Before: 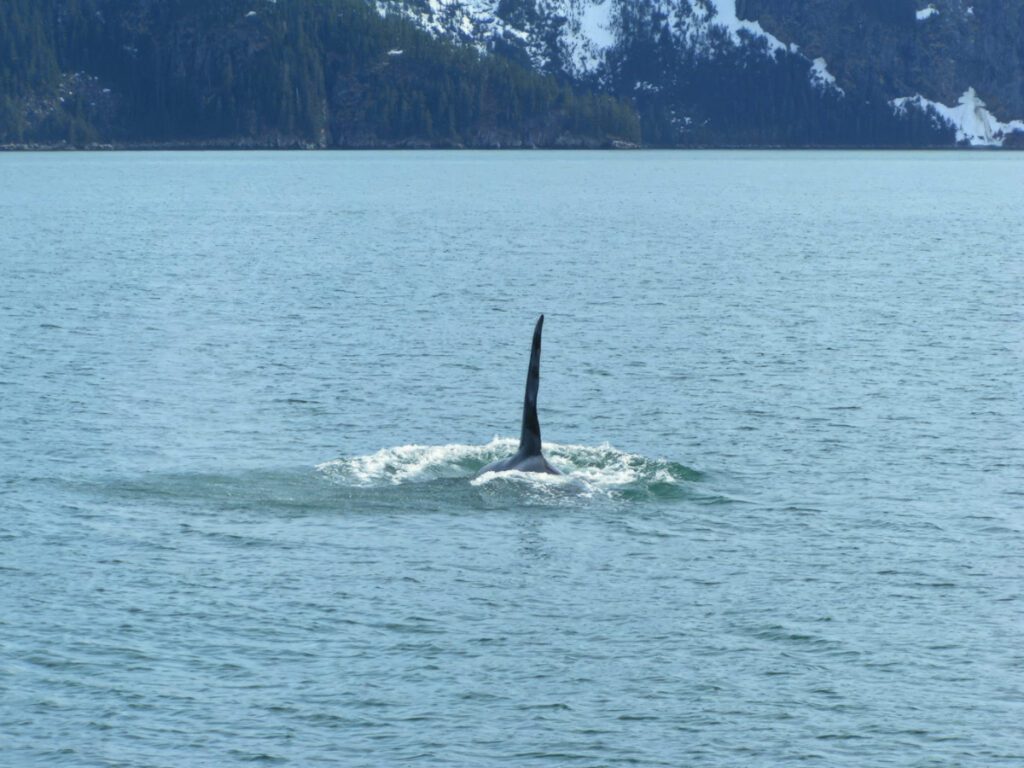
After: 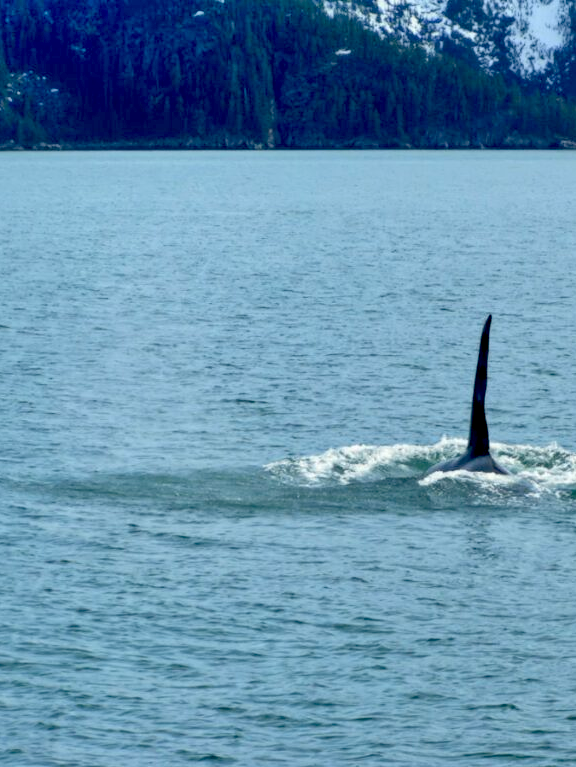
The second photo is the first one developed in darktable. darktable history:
shadows and highlights: shadows 49, highlights -41, soften with gaussian
crop: left 5.114%, right 38.589%
exposure: black level correction 0.047, exposure 0.013 EV, compensate highlight preservation false
